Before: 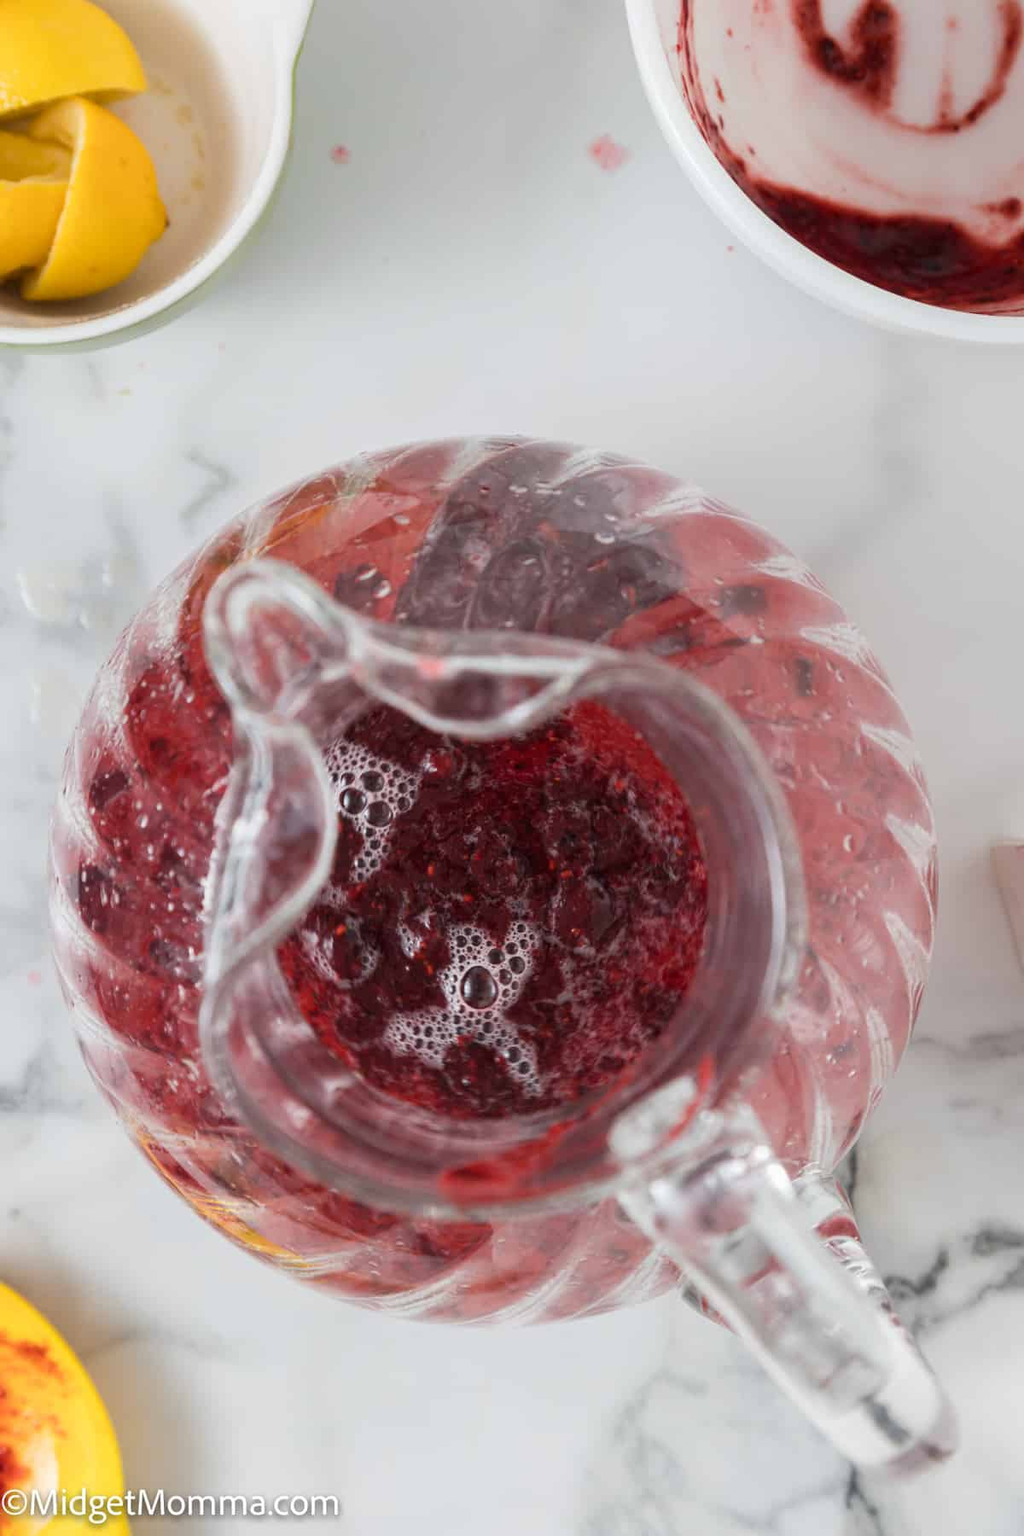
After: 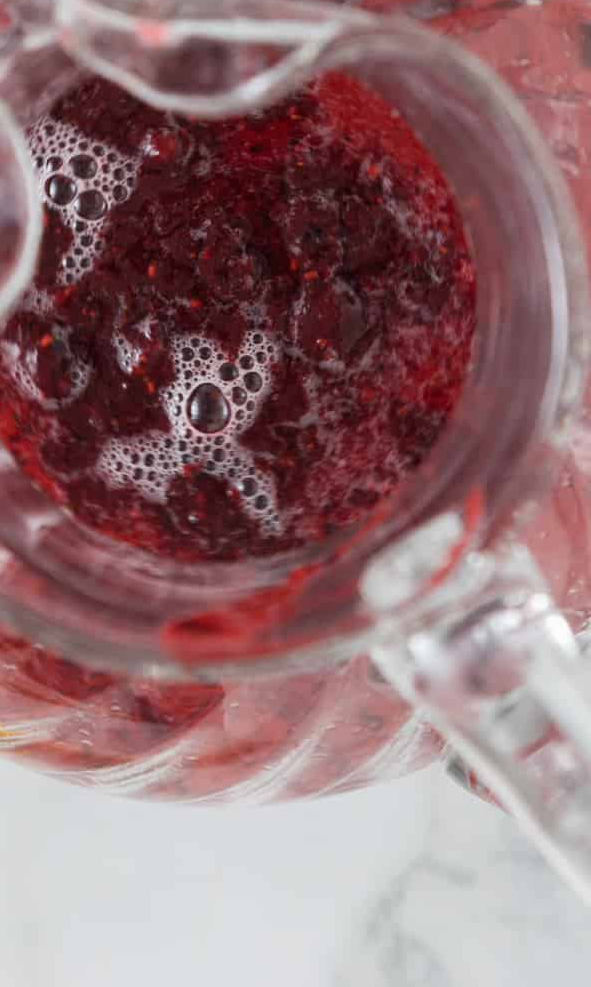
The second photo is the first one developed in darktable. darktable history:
crop: left 29.474%, top 41.64%, right 21.274%, bottom 3.502%
